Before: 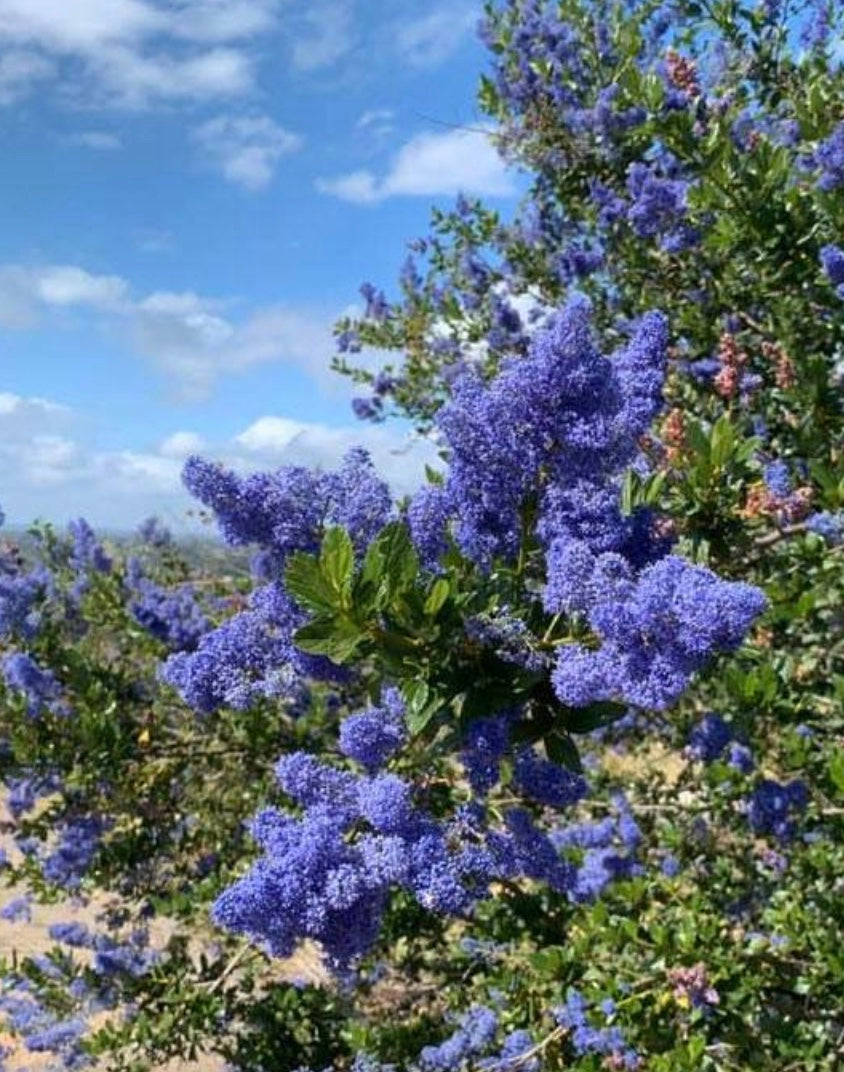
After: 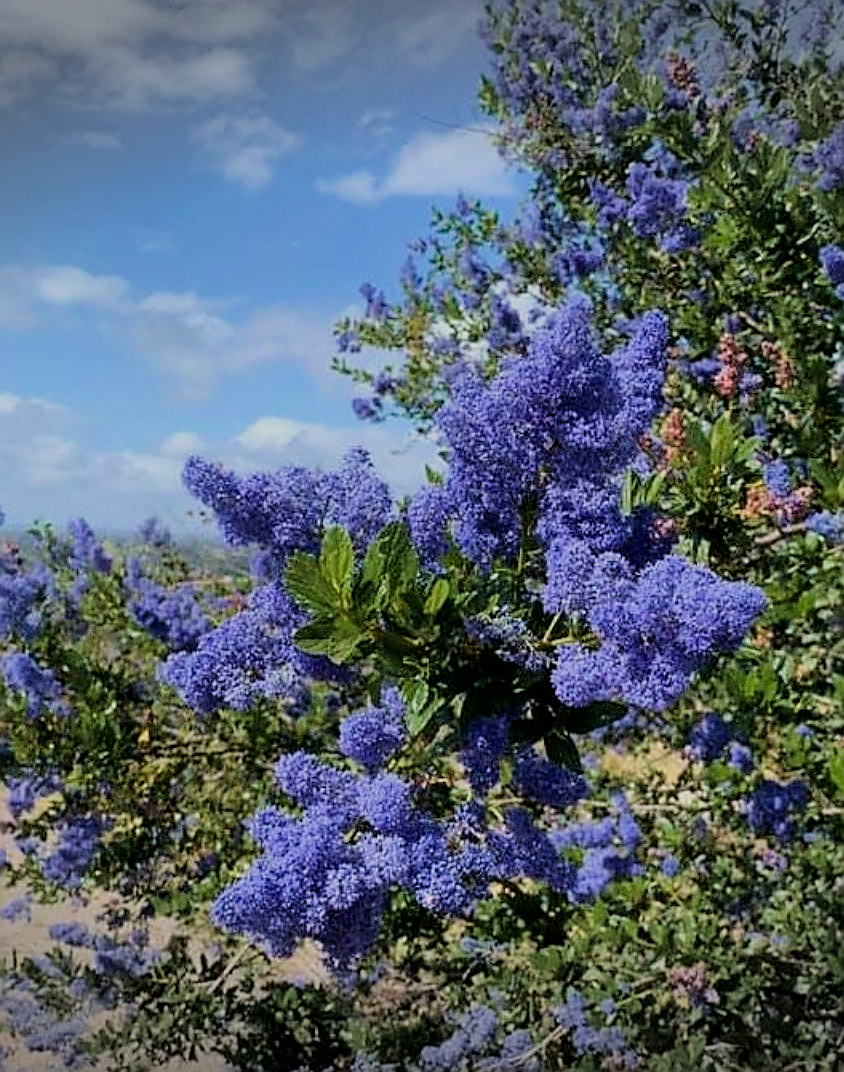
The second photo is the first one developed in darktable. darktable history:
velvia: on, module defaults
sharpen: radius 1.374, amount 1.244, threshold 0.795
vignetting: fall-off start 100.14%, width/height ratio 1.319
filmic rgb: black relative exposure -7.65 EV, white relative exposure 4.56 EV, hardness 3.61
